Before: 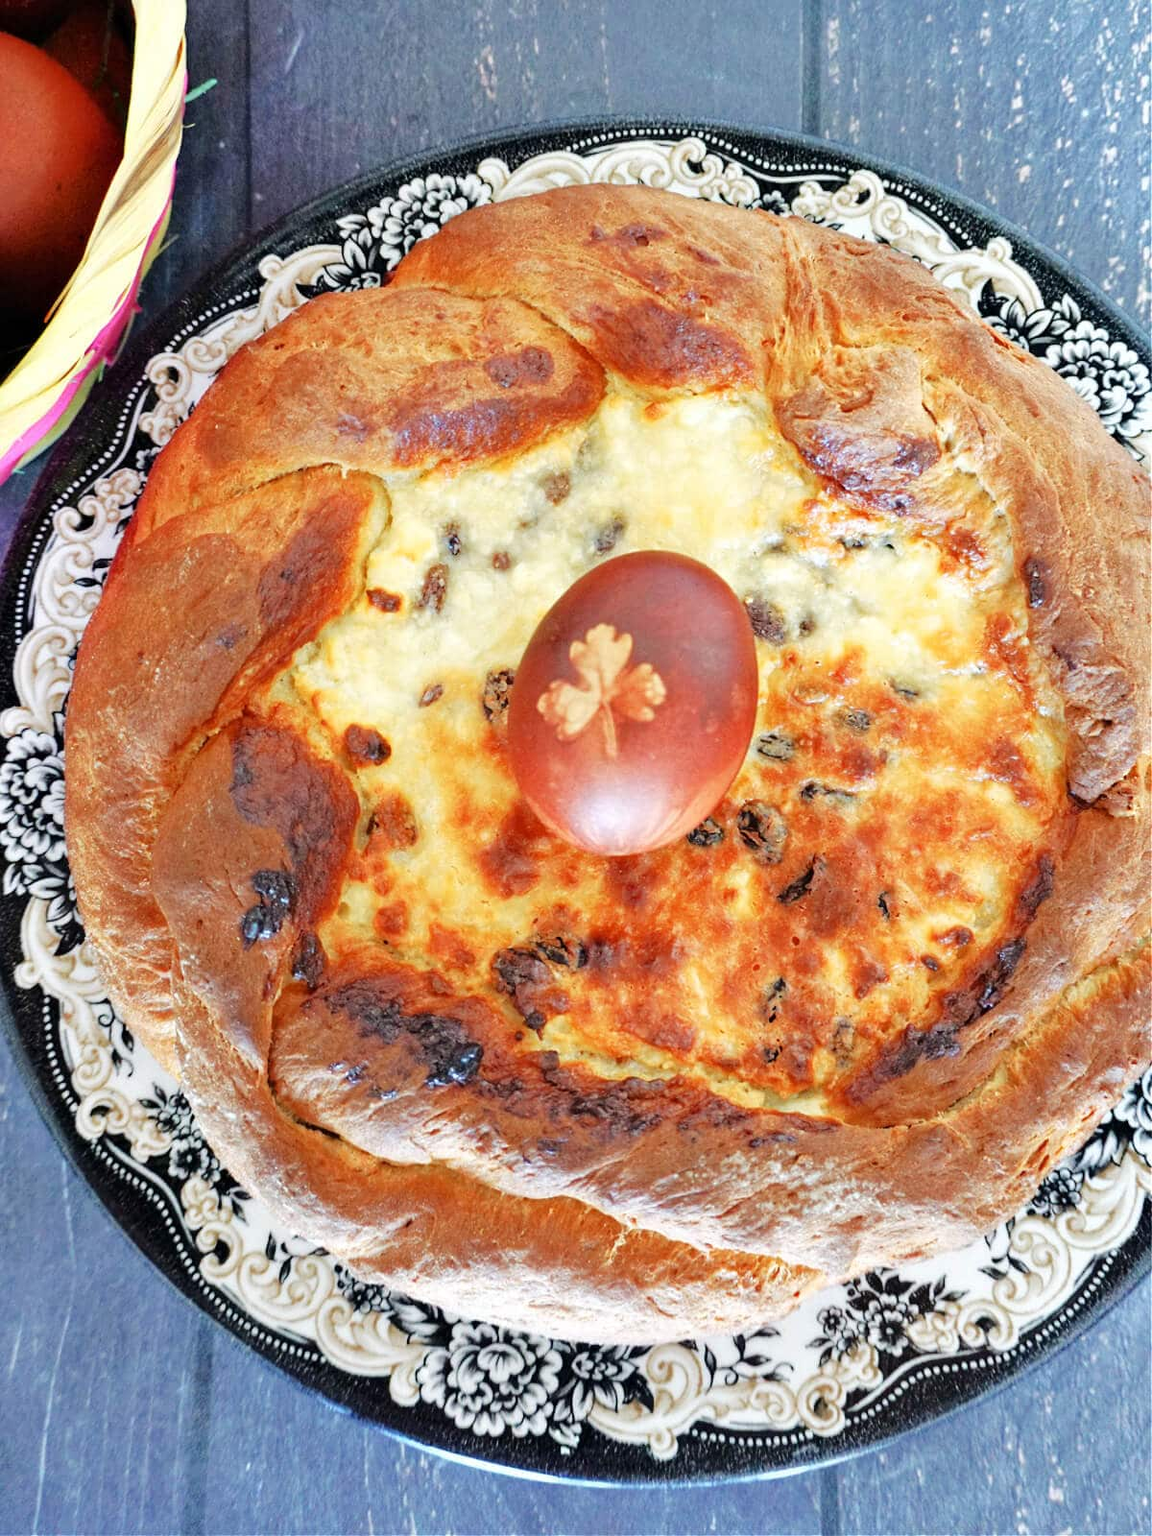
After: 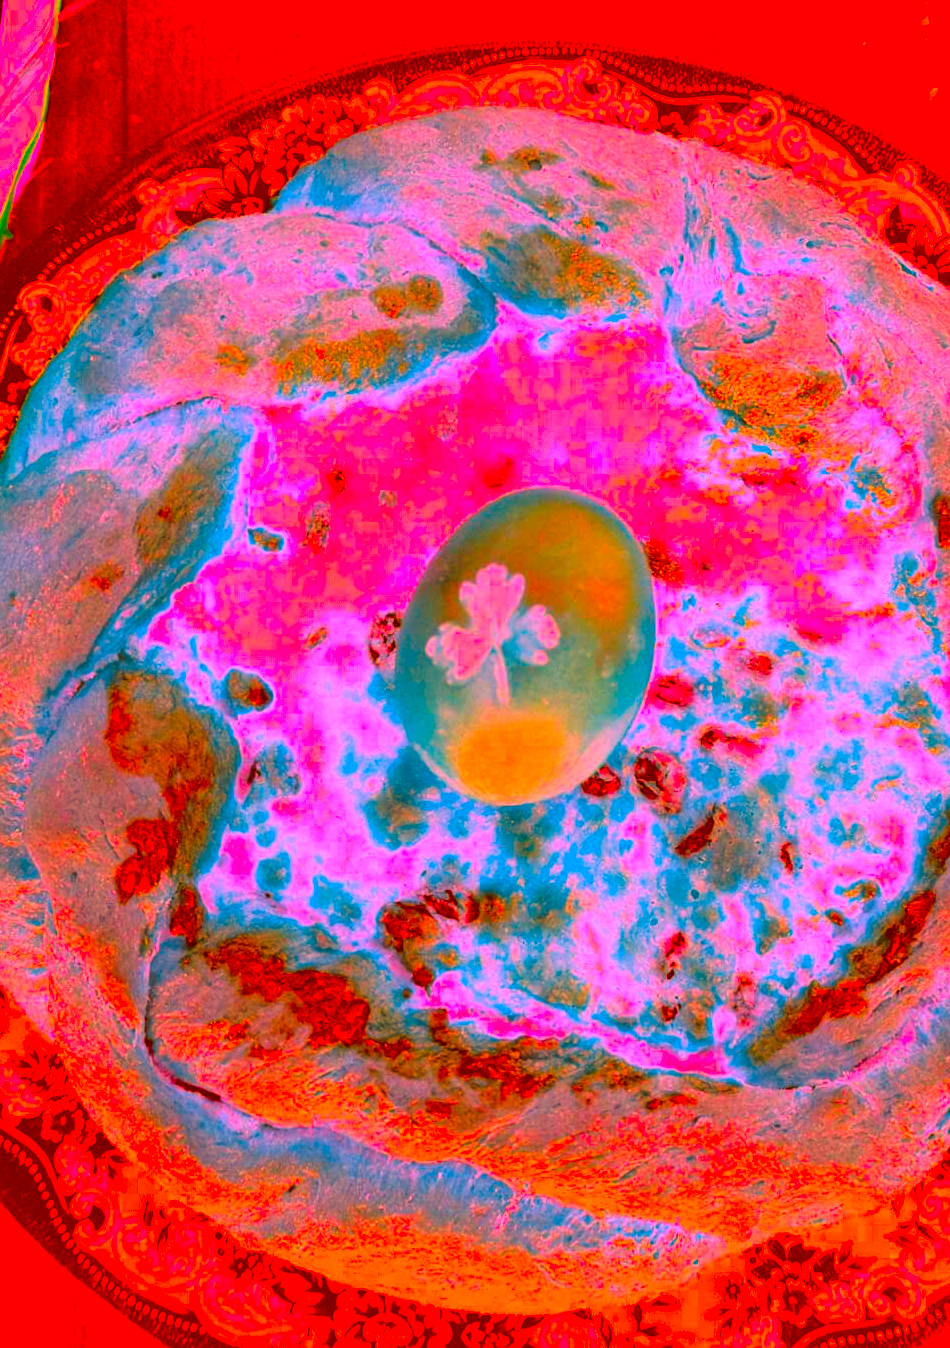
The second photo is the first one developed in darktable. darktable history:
color correction: highlights a* -39.68, highlights b* -40, shadows a* -40, shadows b* -40, saturation -3
crop: left 11.225%, top 5.381%, right 9.565%, bottom 10.314%
